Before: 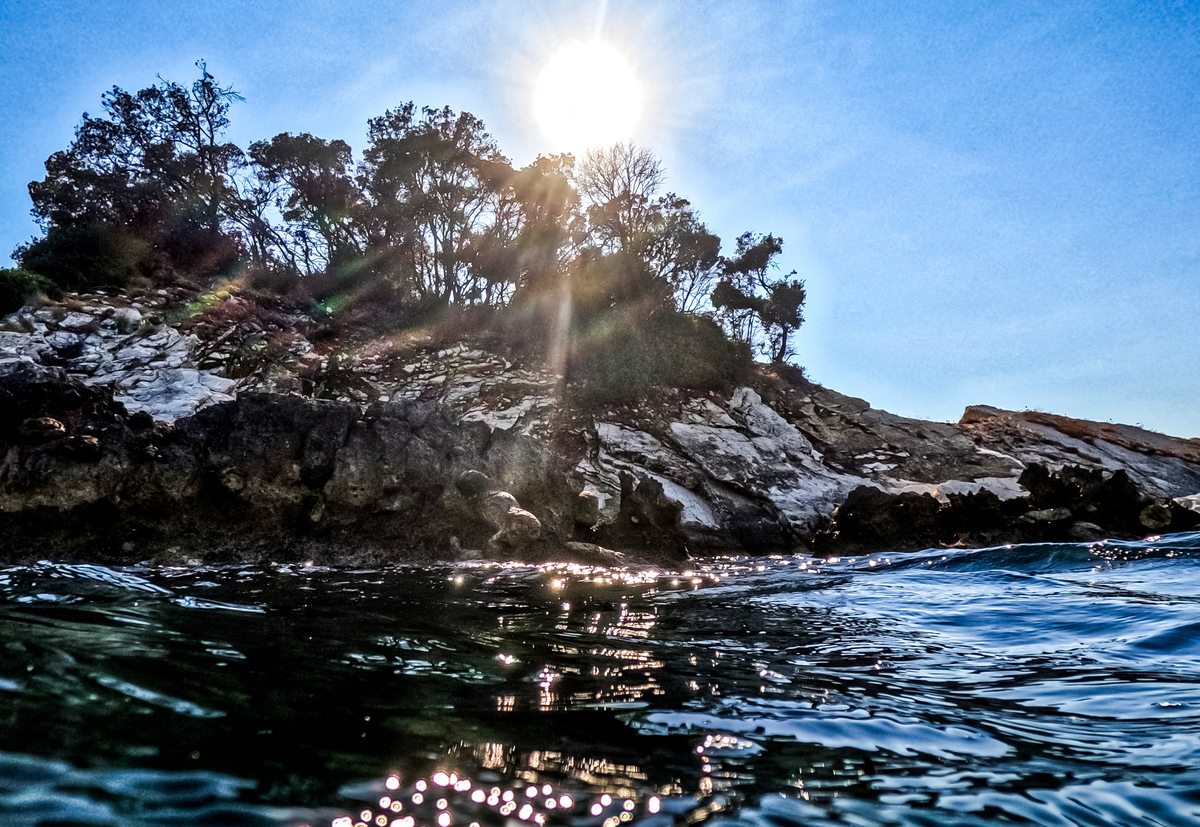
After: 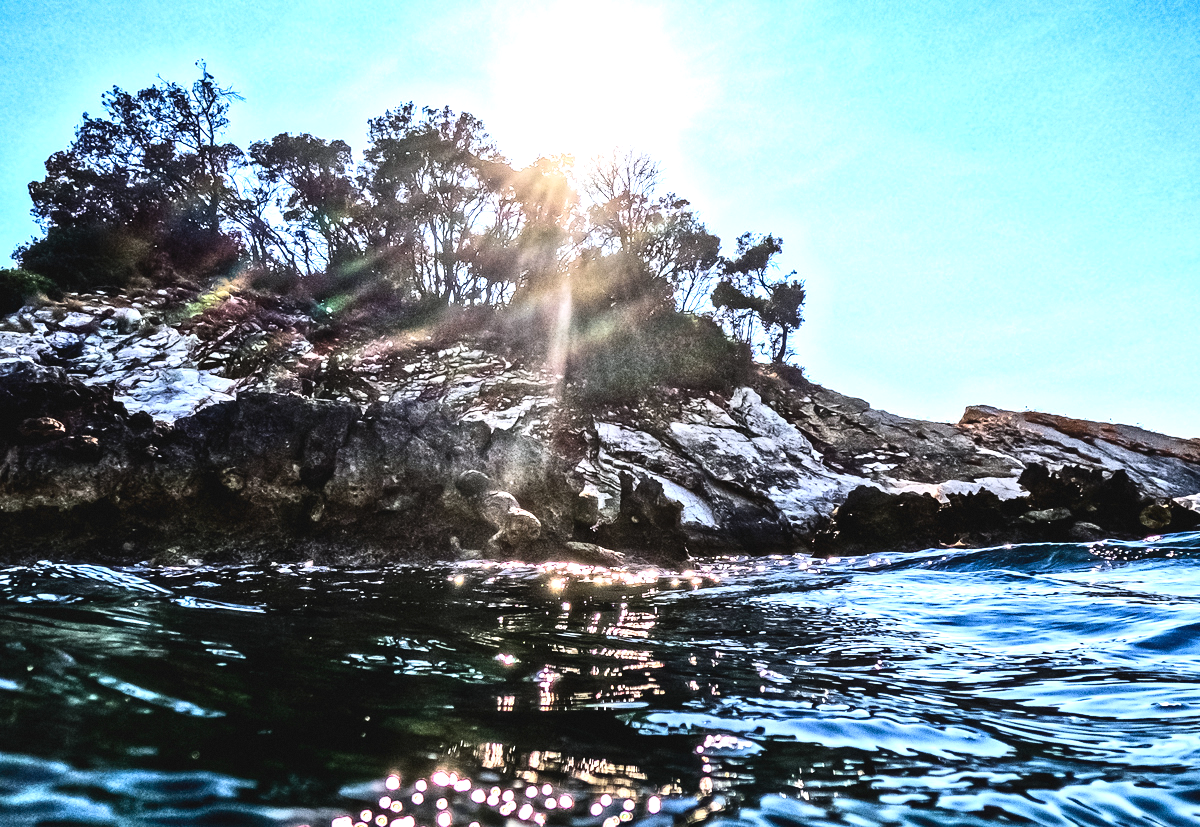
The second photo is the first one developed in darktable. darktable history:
white balance: red 0.976, blue 1.04
exposure: black level correction -0.005, exposure 1.002 EV, compensate highlight preservation false
grain: coarseness 8.68 ISO, strength 31.94%
contrast brightness saturation: contrast 0.22
